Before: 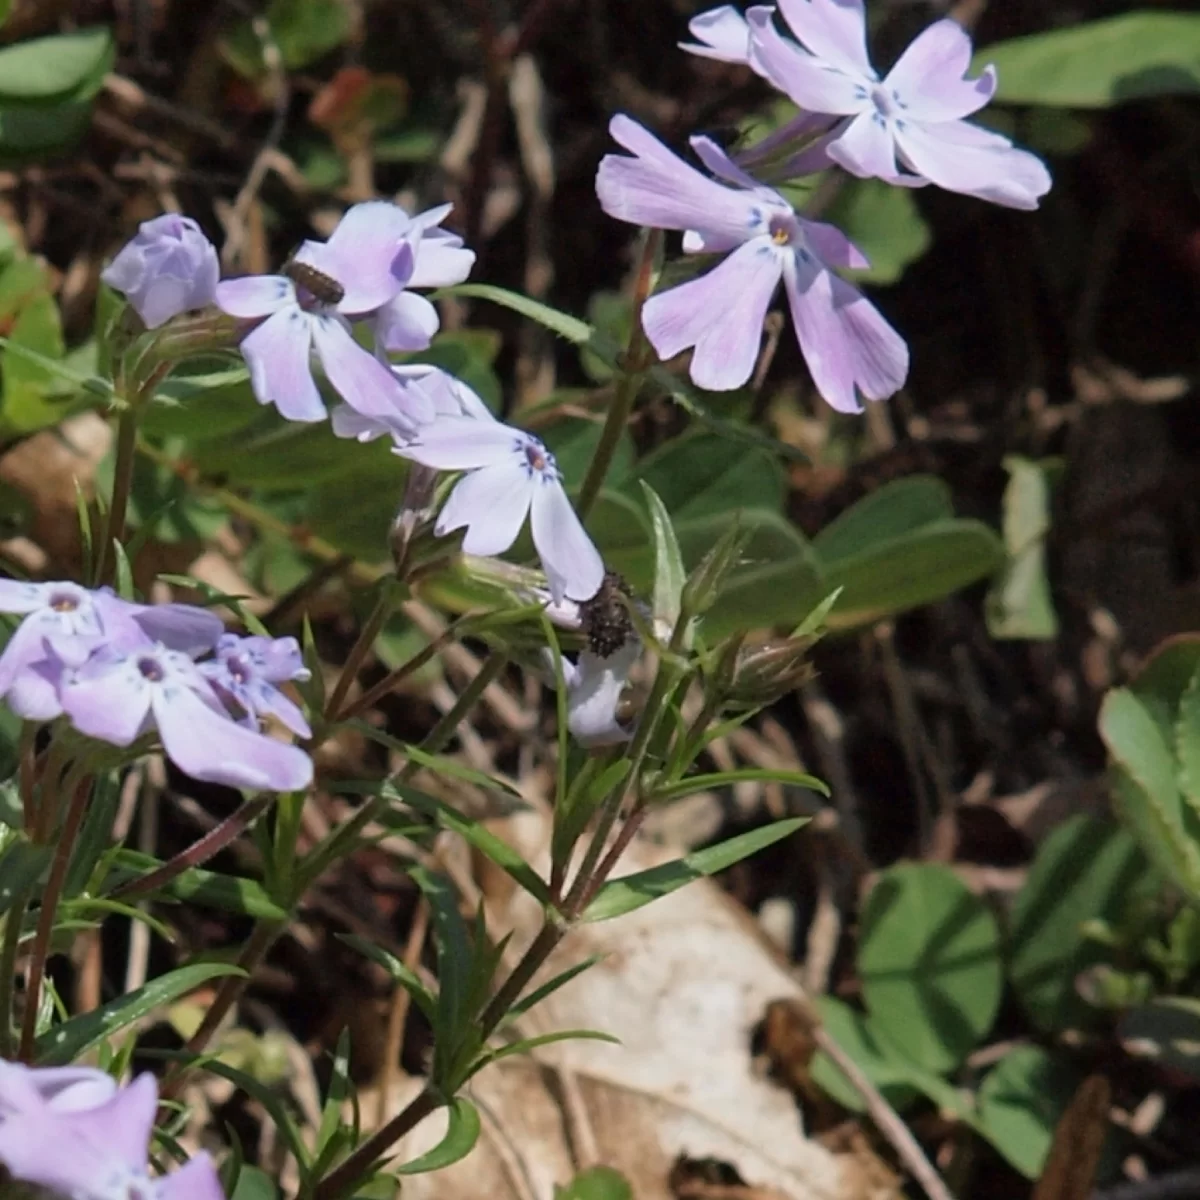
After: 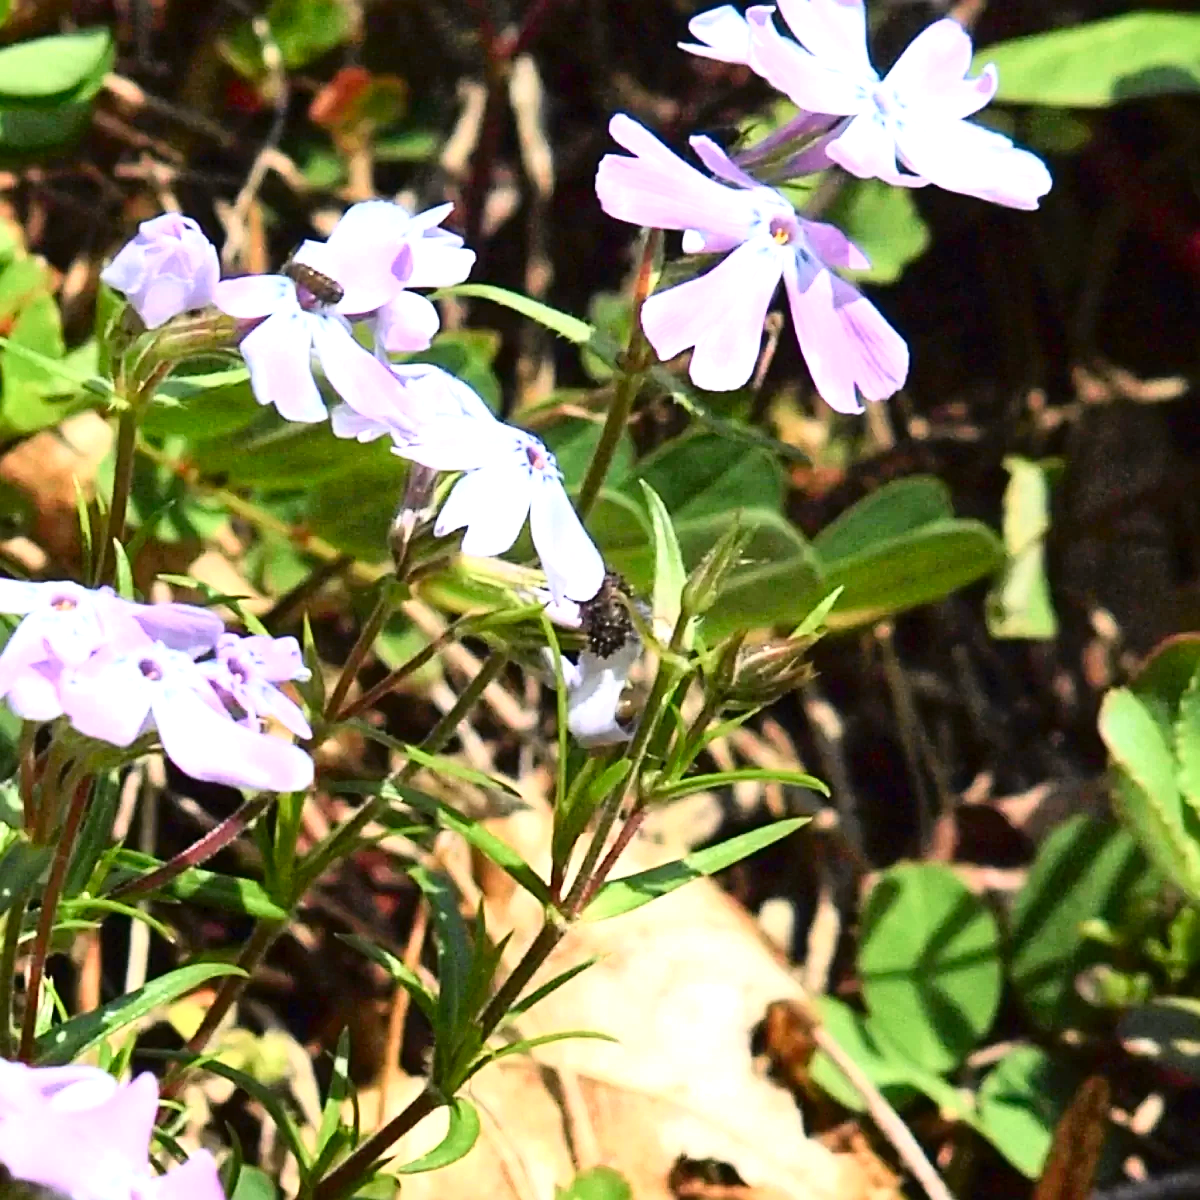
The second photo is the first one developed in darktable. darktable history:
exposure: black level correction 0, exposure 1.199 EV, compensate highlight preservation false
tone curve: curves: ch0 [(0, 0) (0.187, 0.12) (0.384, 0.363) (0.618, 0.698) (0.754, 0.857) (0.875, 0.956) (1, 0.987)]; ch1 [(0, 0) (0.402, 0.36) (0.476, 0.466) (0.501, 0.501) (0.518, 0.514) (0.564, 0.608) (0.614, 0.664) (0.692, 0.744) (1, 1)]; ch2 [(0, 0) (0.435, 0.412) (0.483, 0.481) (0.503, 0.503) (0.522, 0.535) (0.563, 0.601) (0.627, 0.699) (0.699, 0.753) (0.997, 0.858)], color space Lab, independent channels, preserve colors none
sharpen: on, module defaults
